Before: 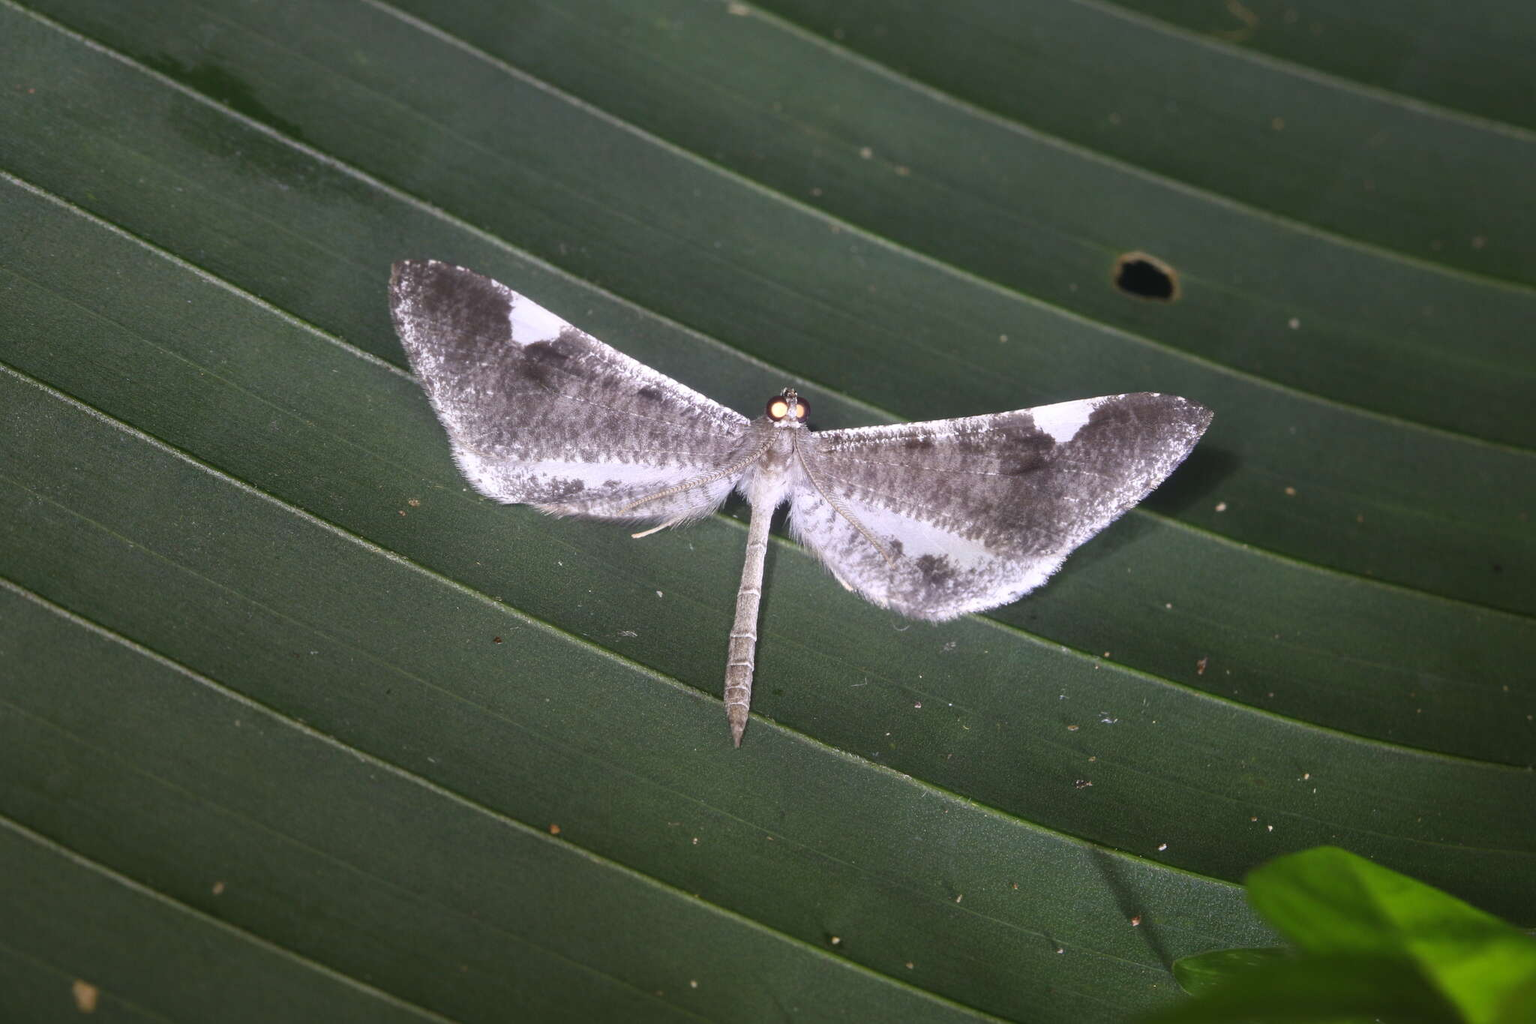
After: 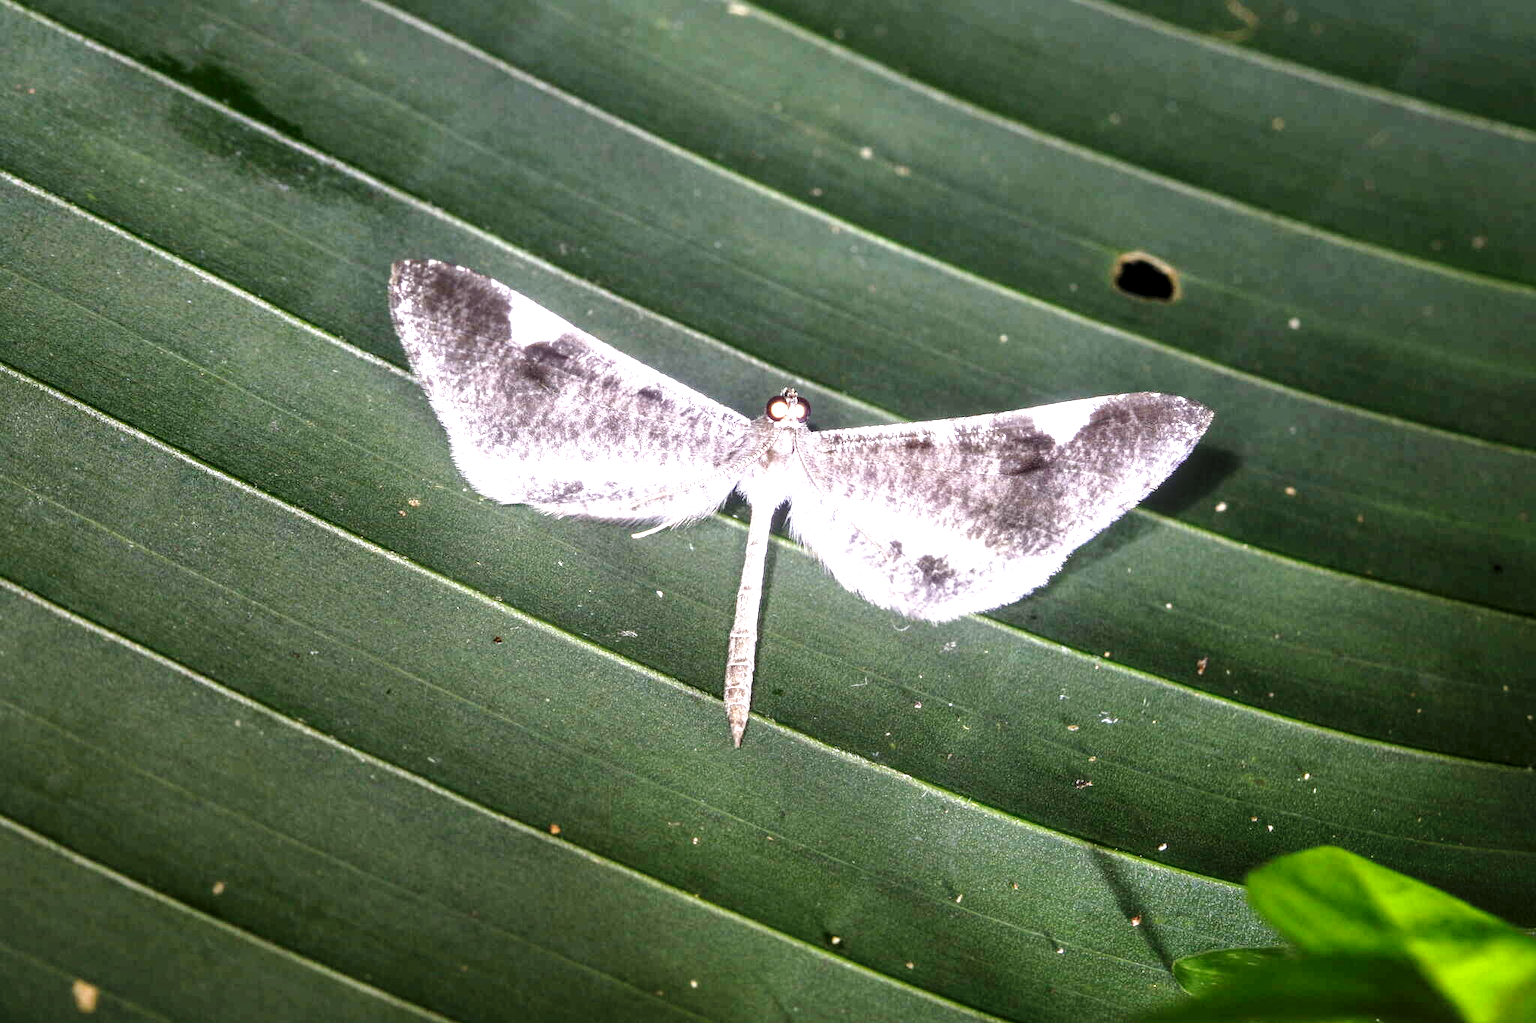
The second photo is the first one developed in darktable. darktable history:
local contrast: detail 160%
shadows and highlights: shadows 25, highlights -25
base curve: curves: ch0 [(0, 0) (0.026, 0.03) (0.109, 0.232) (0.351, 0.748) (0.669, 0.968) (1, 1)], preserve colors none
